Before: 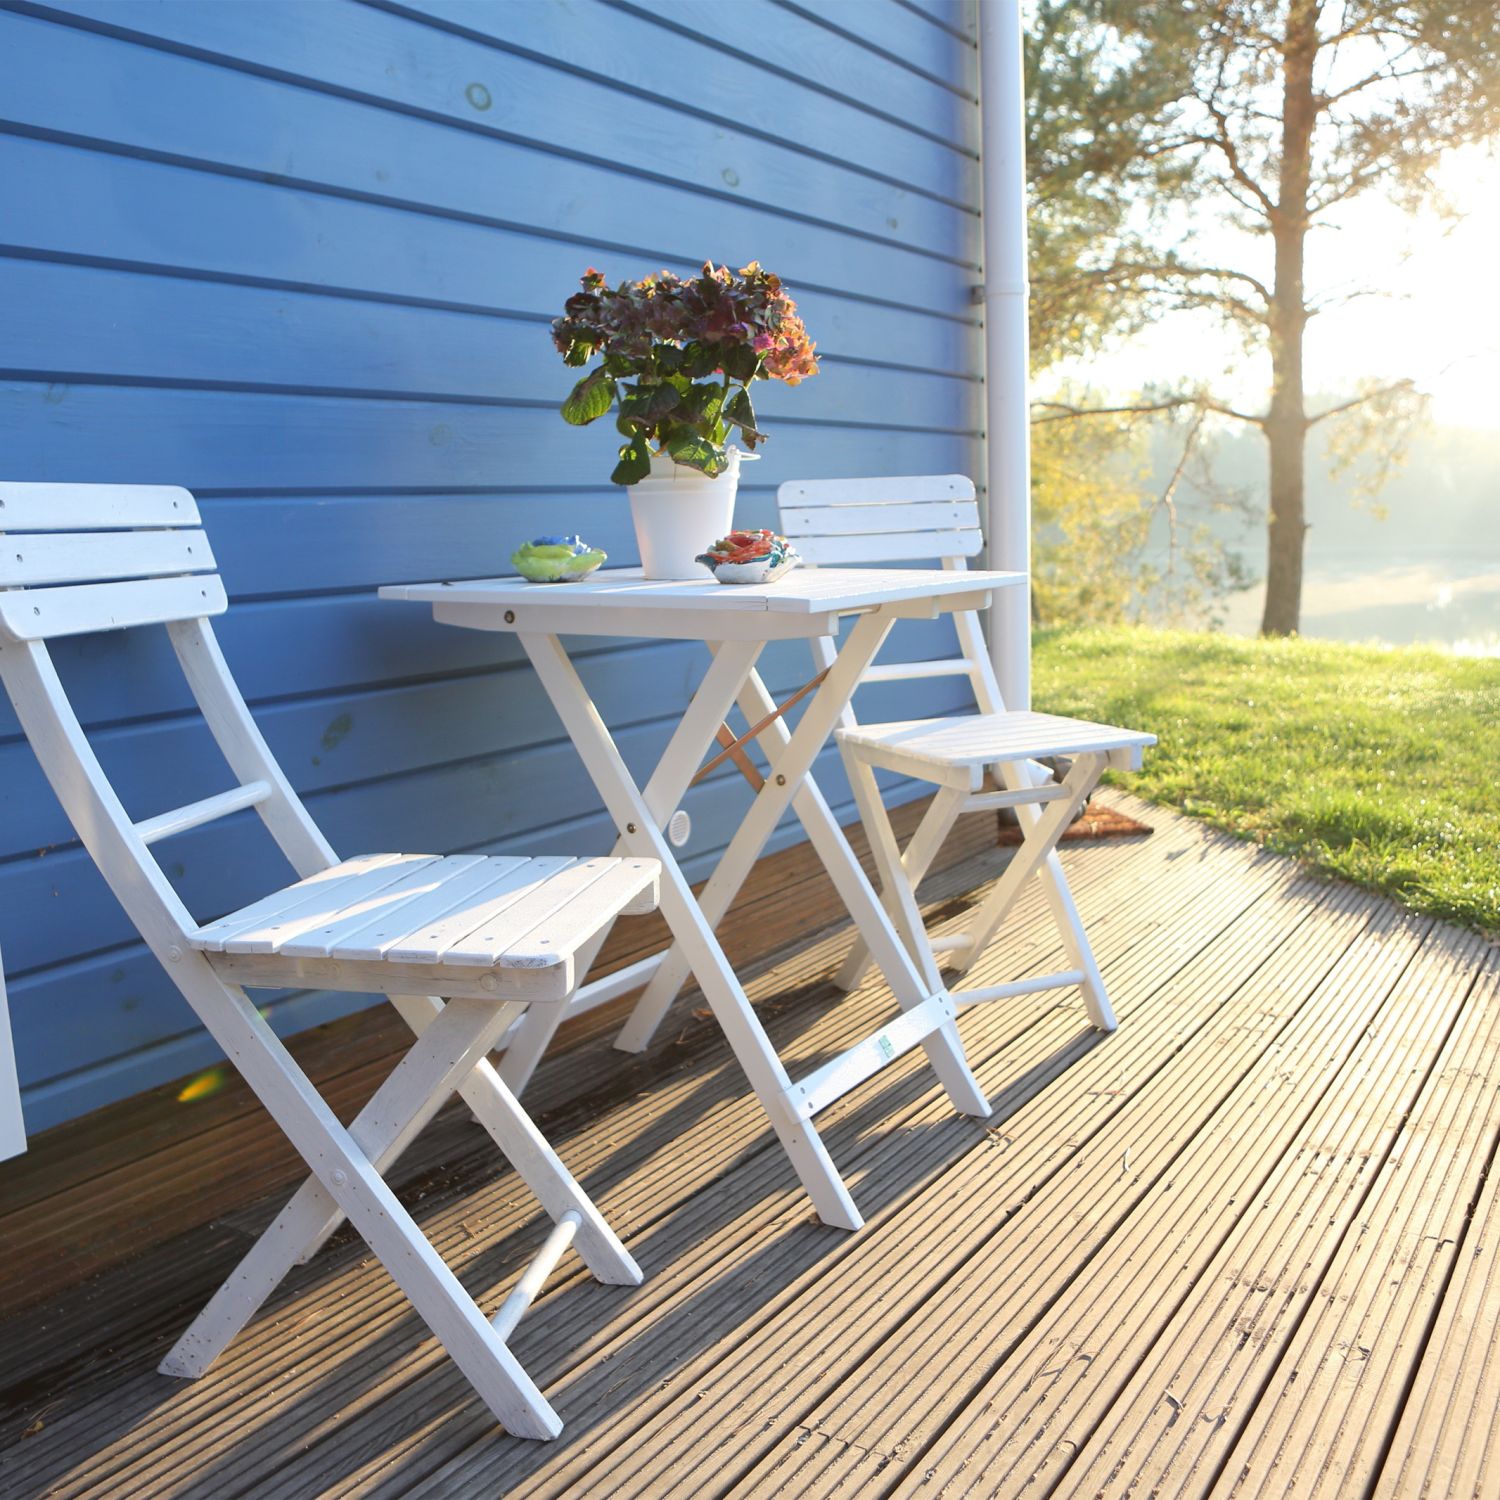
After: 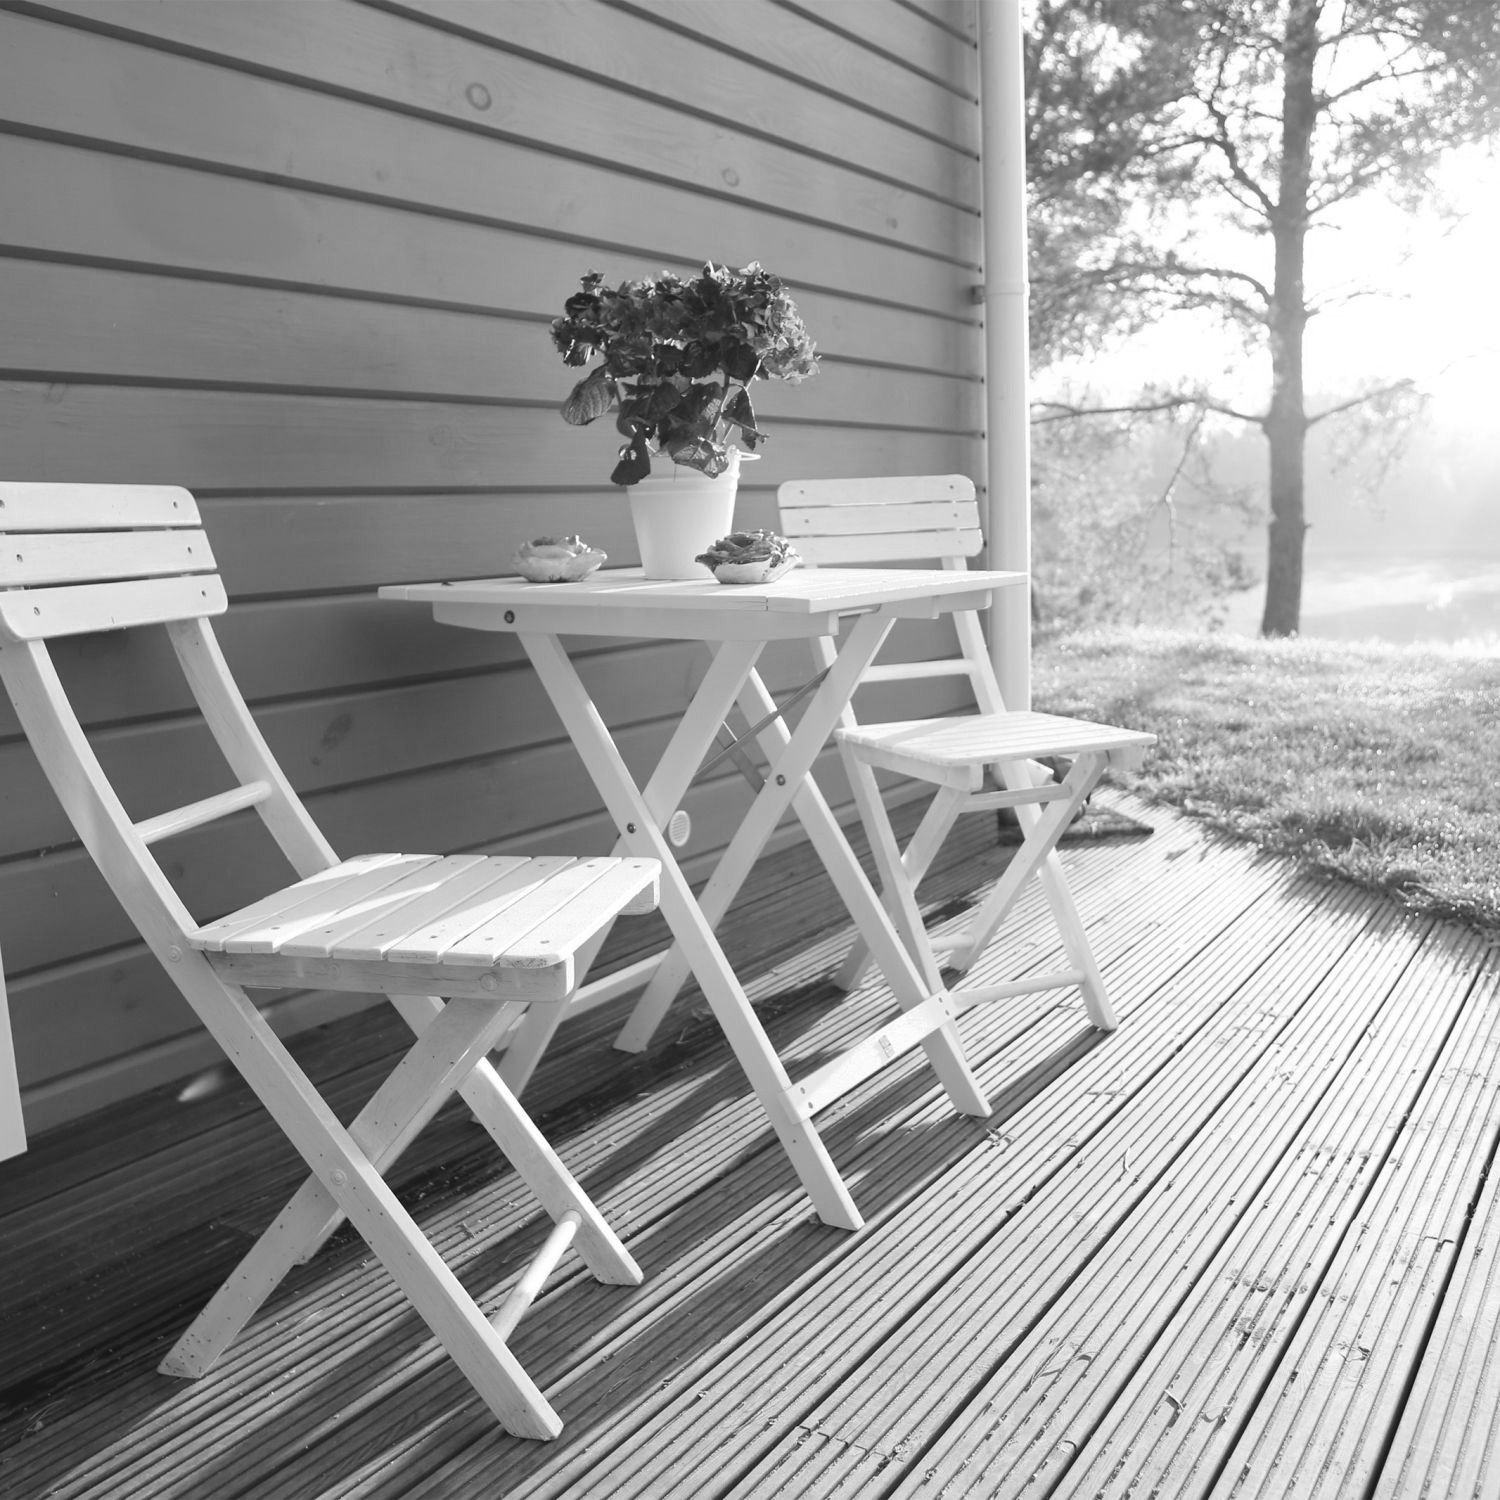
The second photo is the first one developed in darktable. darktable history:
color balance: output saturation 120%
monochrome: on, module defaults
